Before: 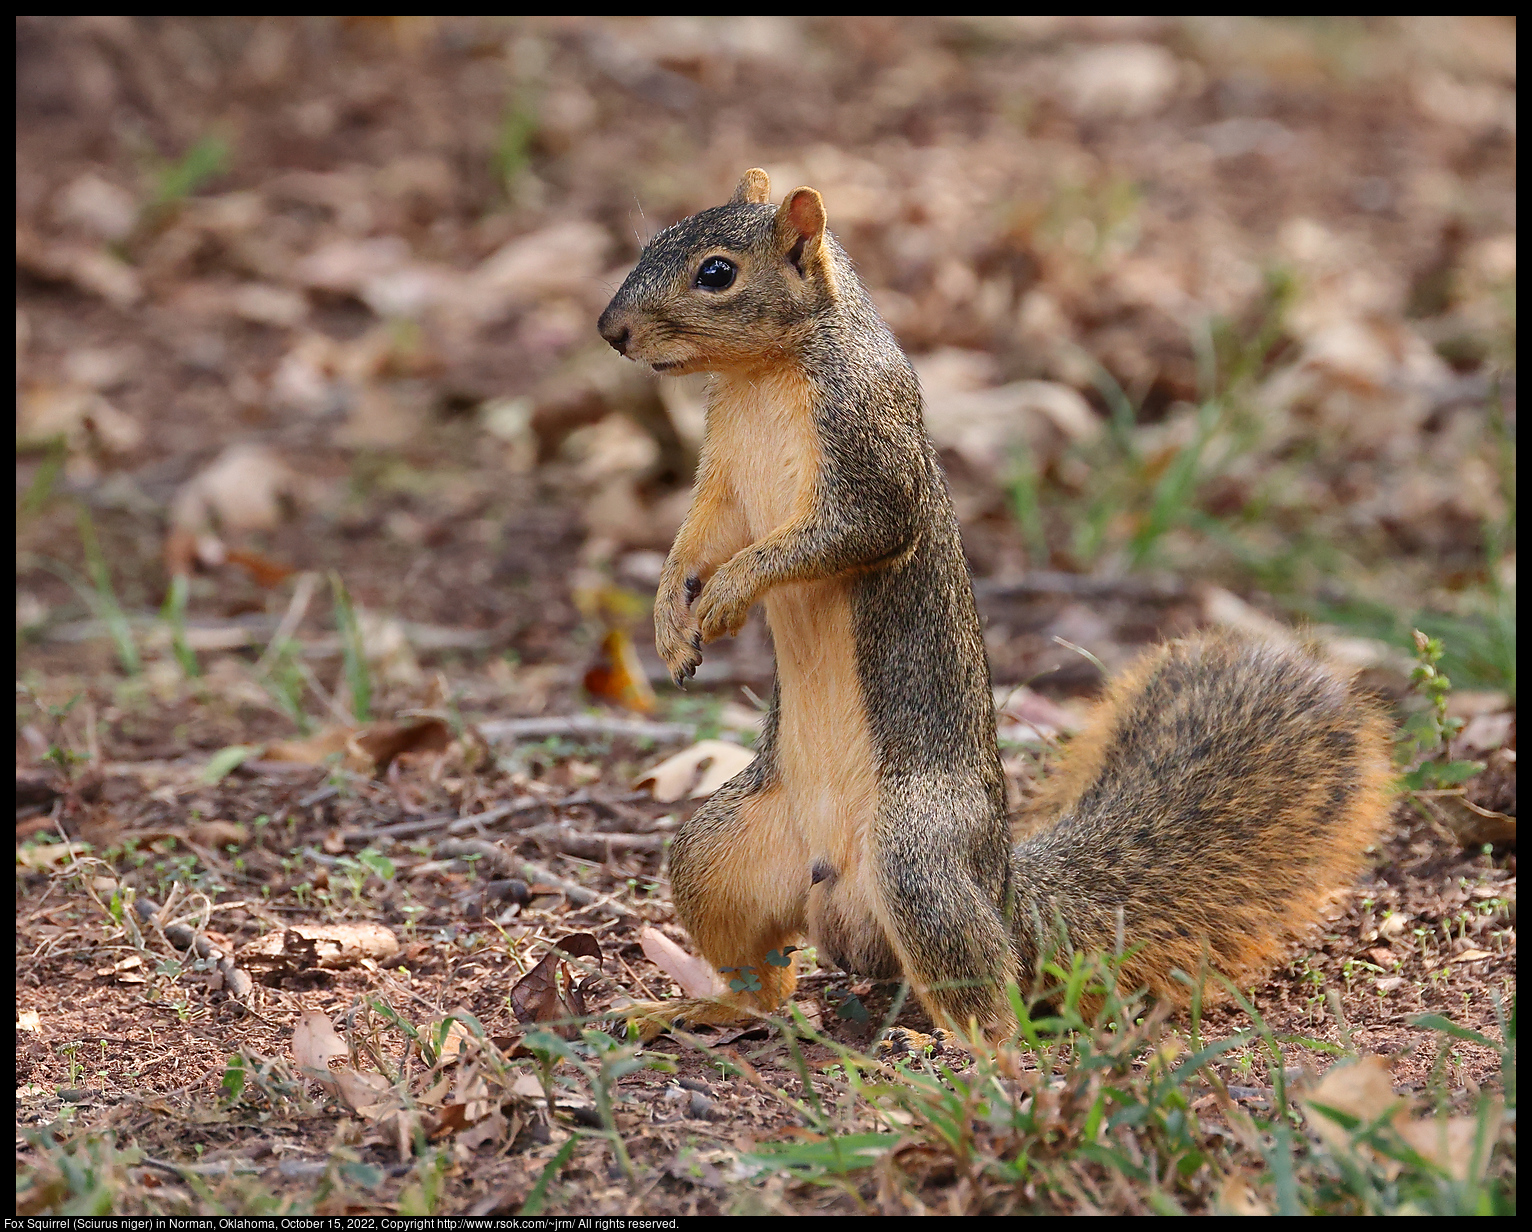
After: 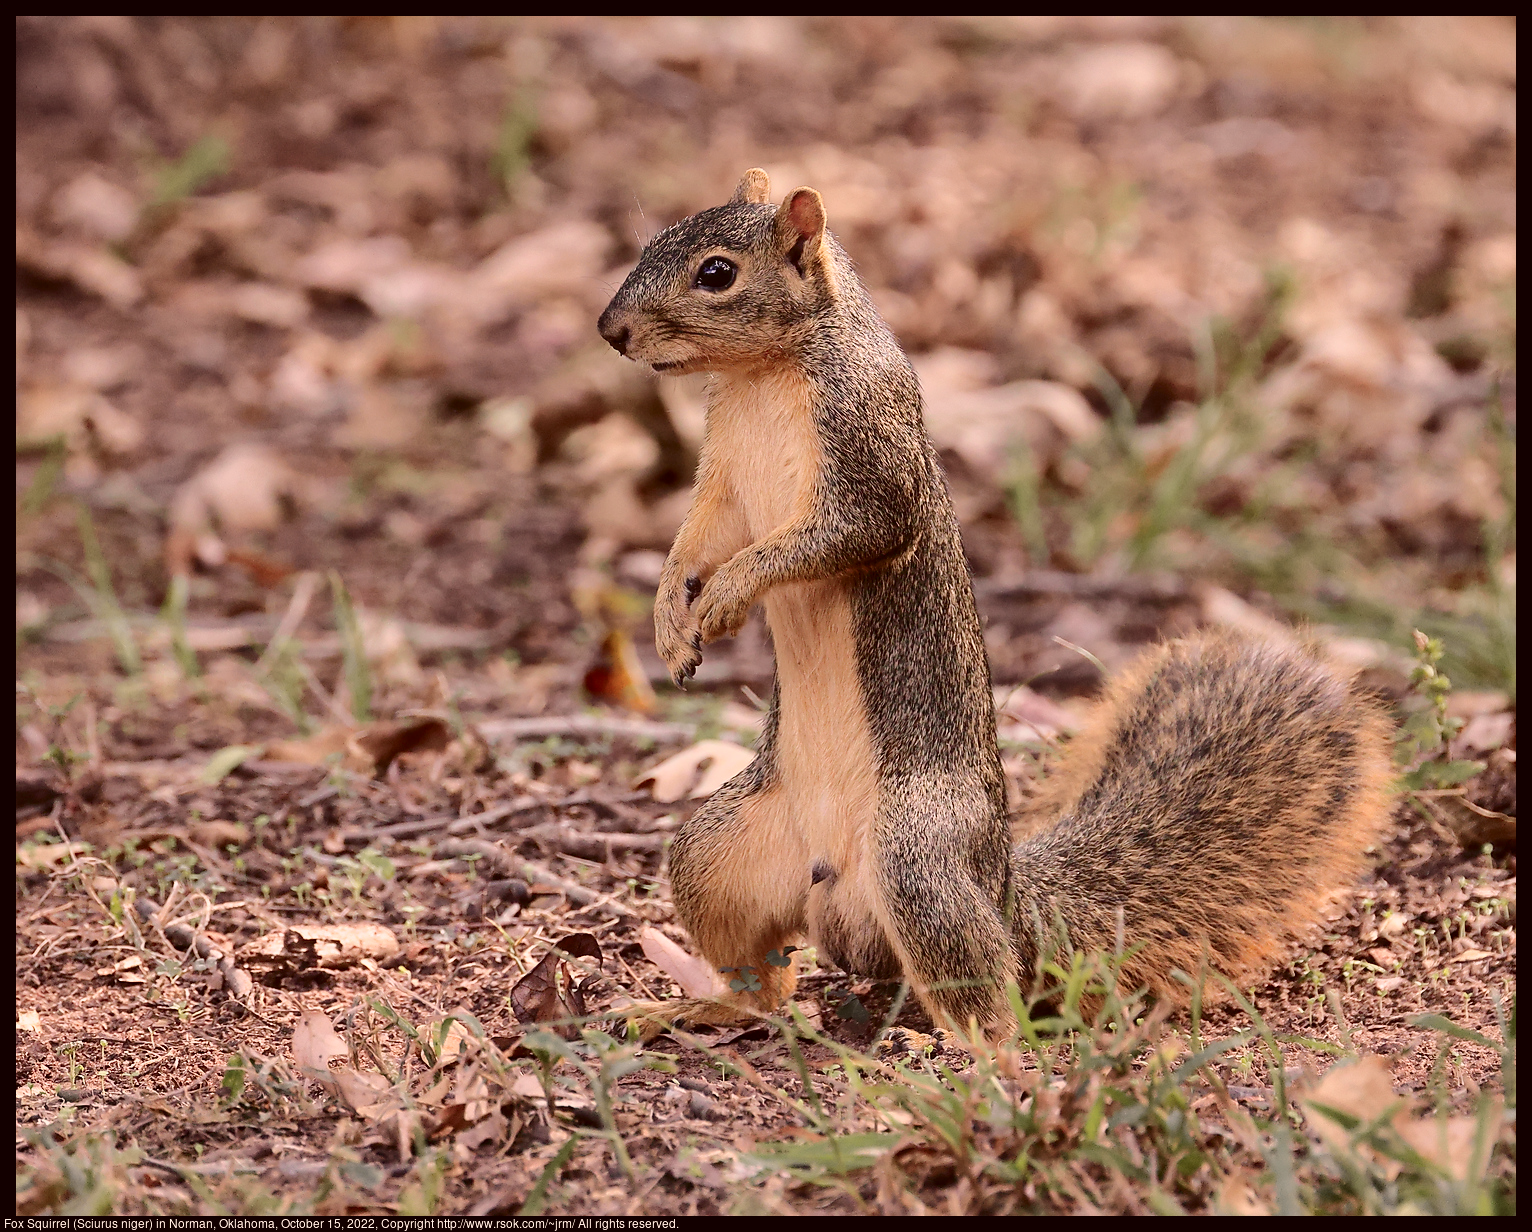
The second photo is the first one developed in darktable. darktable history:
tone curve: curves: ch0 [(0, 0) (0.105, 0.068) (0.181, 0.14) (0.28, 0.259) (0.384, 0.404) (0.485, 0.531) (0.638, 0.681) (0.87, 0.883) (1, 0.977)]; ch1 [(0, 0) (0.161, 0.092) (0.35, 0.33) (0.379, 0.401) (0.456, 0.469) (0.501, 0.499) (0.516, 0.524) (0.562, 0.569) (0.635, 0.646) (1, 1)]; ch2 [(0, 0) (0.371, 0.362) (0.437, 0.437) (0.5, 0.5) (0.53, 0.524) (0.56, 0.561) (0.622, 0.606) (1, 1)], color space Lab, independent channels, preserve colors none
color correction: highlights a* 10.2, highlights b* 9.7, shadows a* 8.31, shadows b* 8.27, saturation 0.814
